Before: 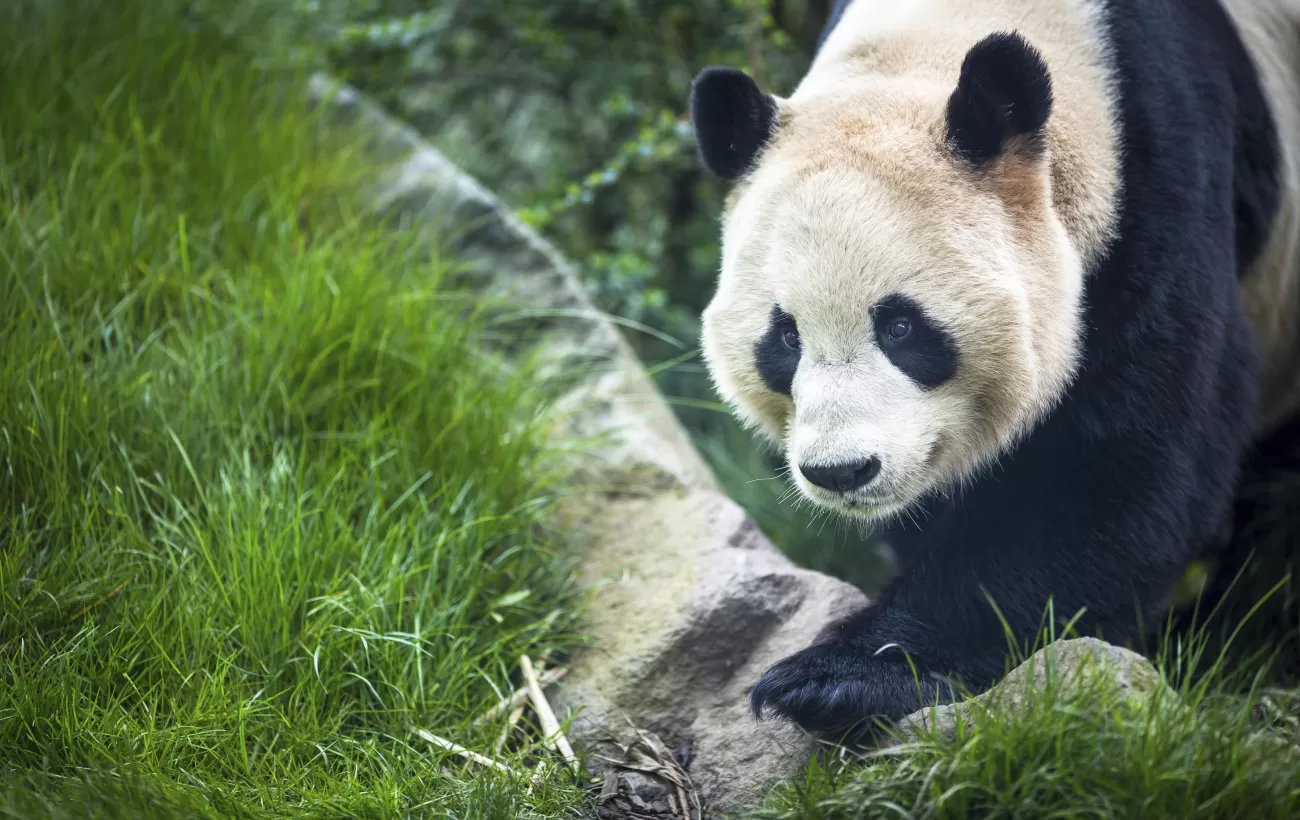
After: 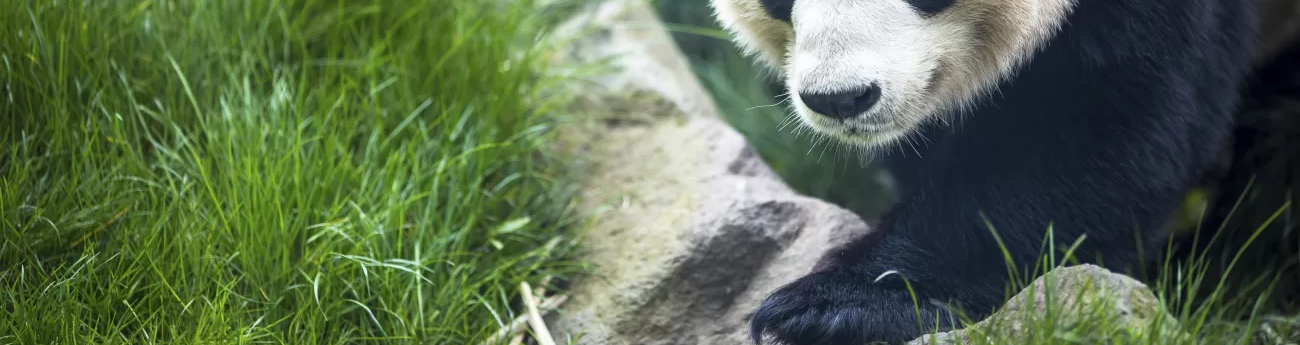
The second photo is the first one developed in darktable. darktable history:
crop: top 45.551%, bottom 12.262%
